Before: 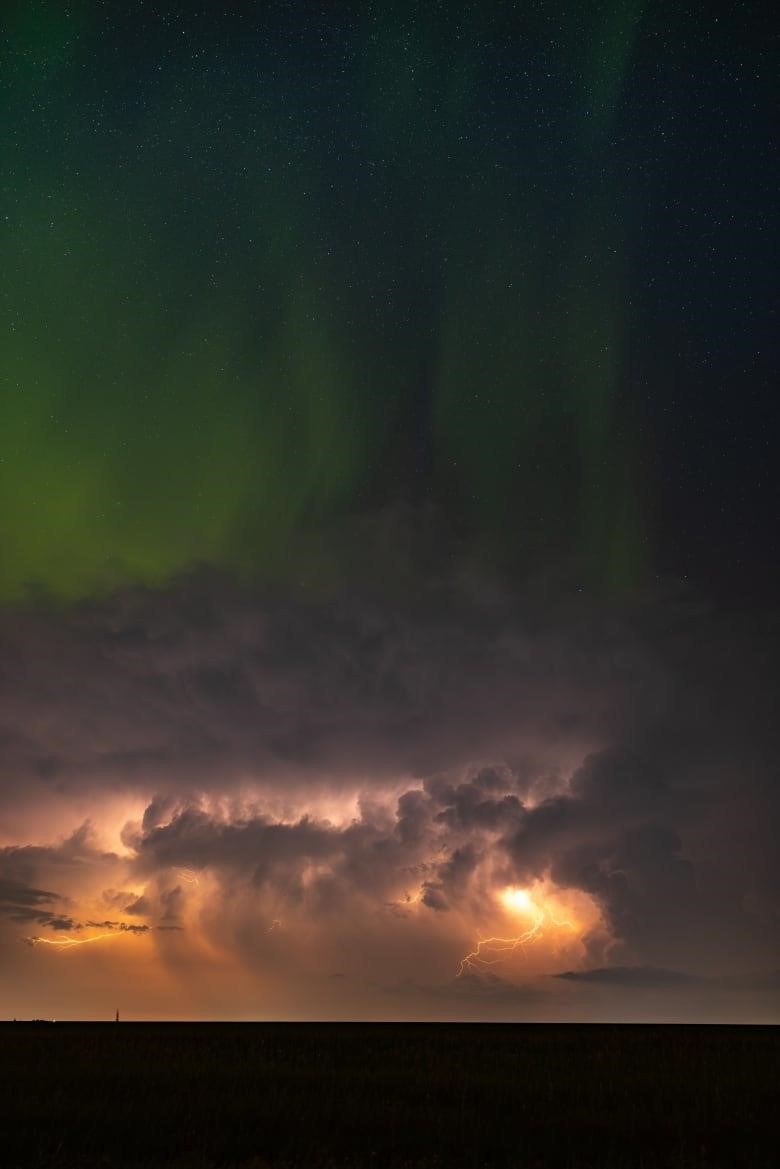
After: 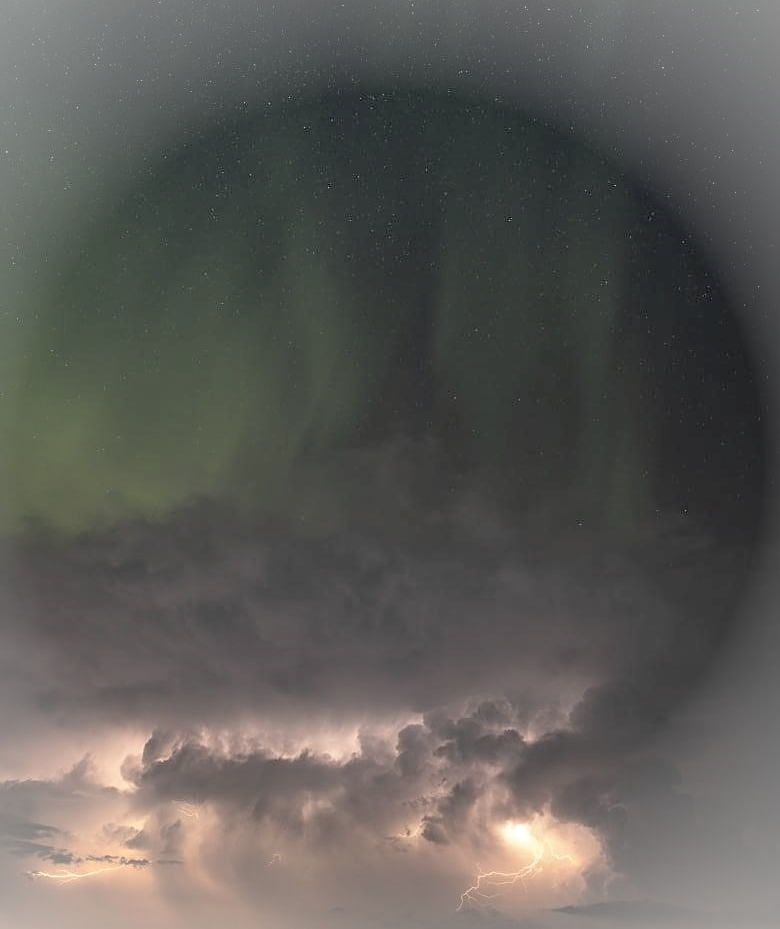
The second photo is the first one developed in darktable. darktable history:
sharpen: on, module defaults
contrast brightness saturation: brightness 0.184, saturation -0.512
crop and rotate: top 5.649%, bottom 14.836%
vignetting: fall-off radius 60.84%, brightness 0.314, saturation 0, unbound false
